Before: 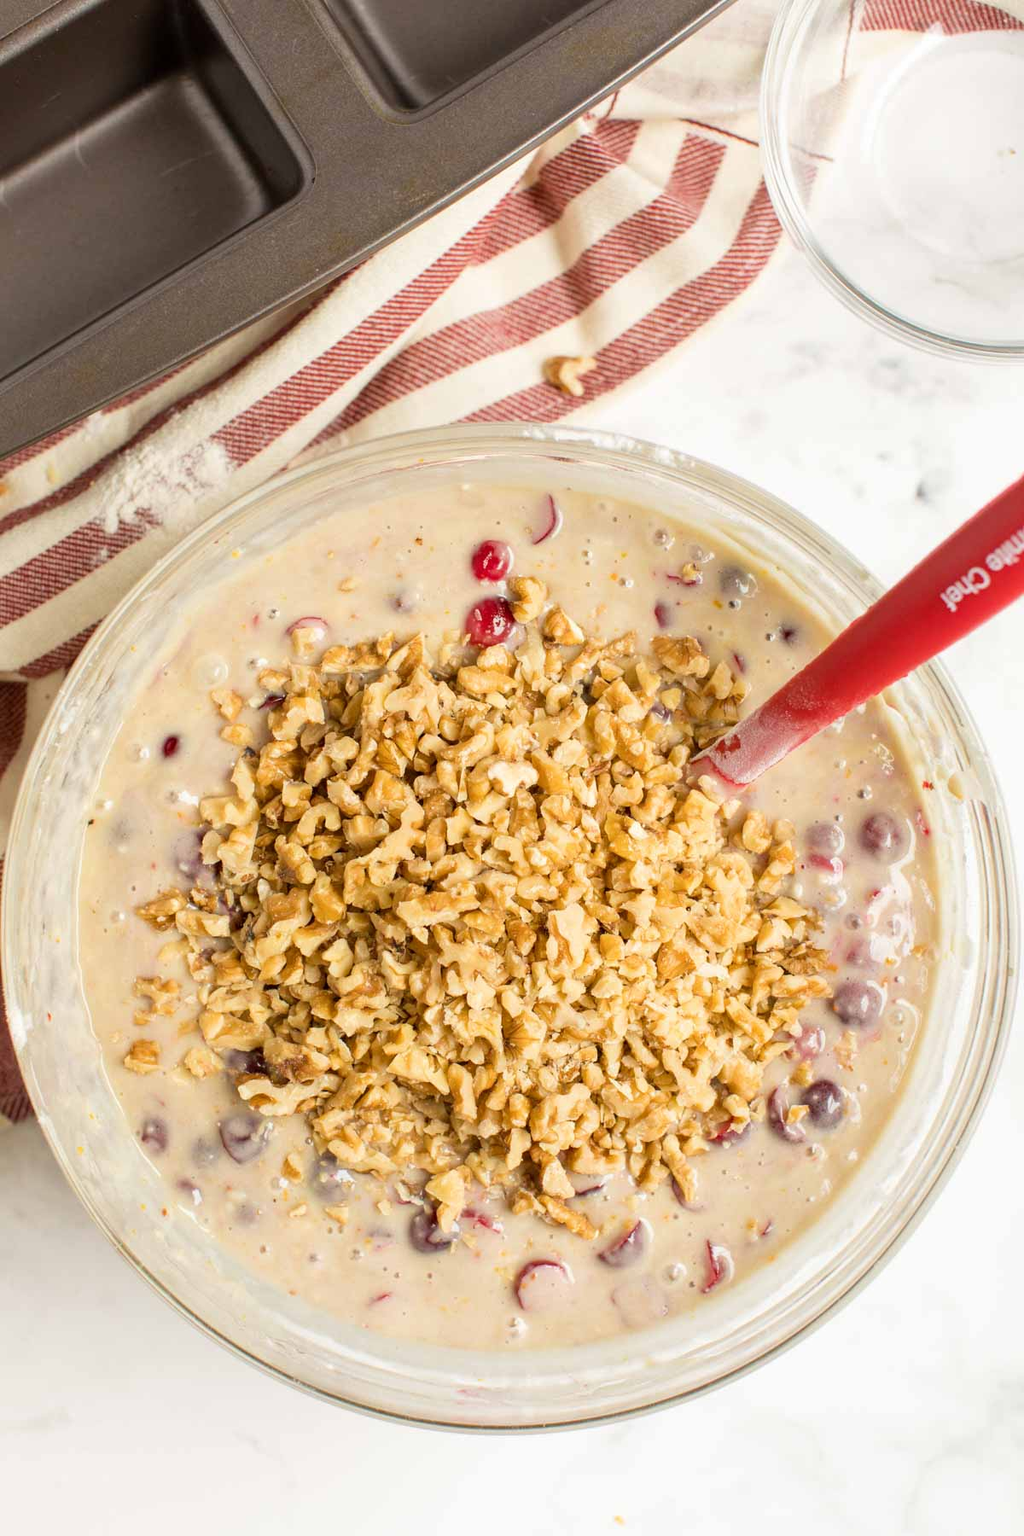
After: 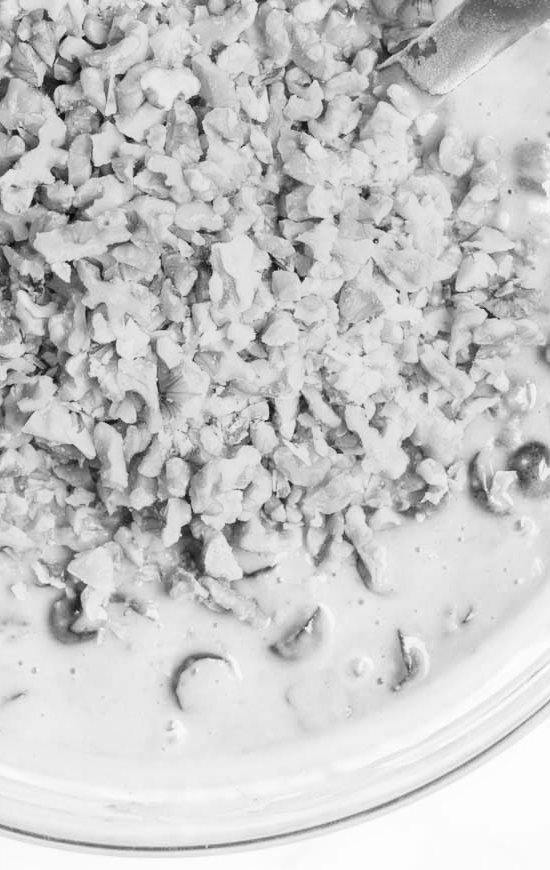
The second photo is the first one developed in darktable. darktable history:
contrast brightness saturation: contrast 0.2, brightness 0.16, saturation 0.22
crop: left 35.976%, top 45.819%, right 18.162%, bottom 5.807%
monochrome: size 1
